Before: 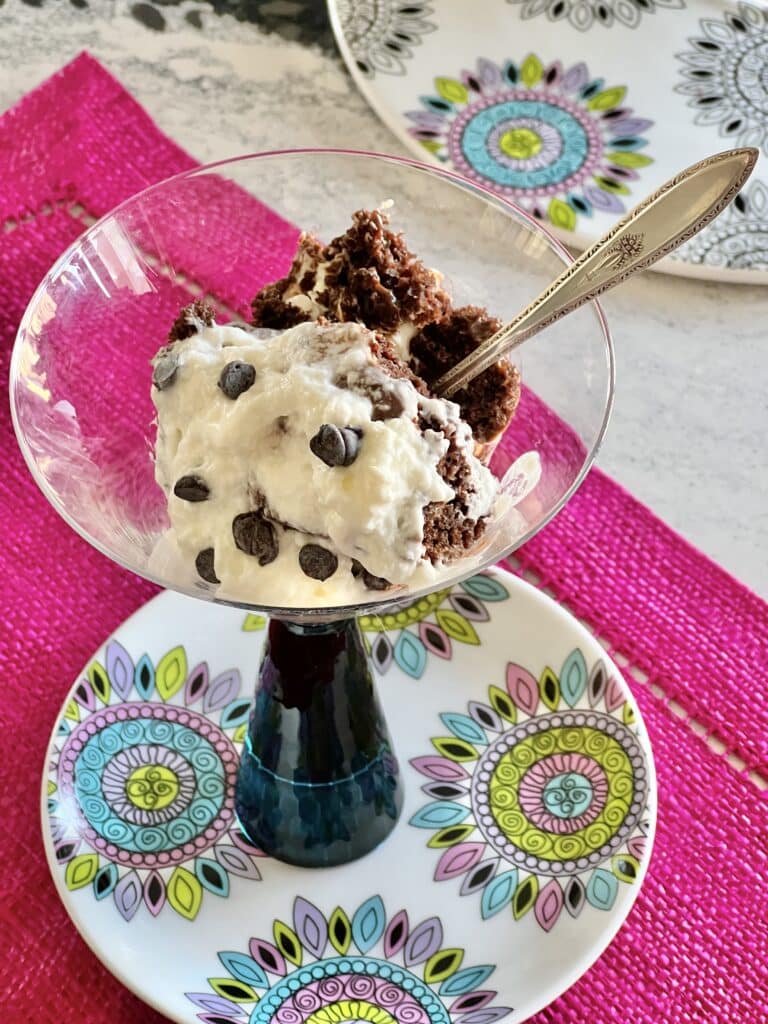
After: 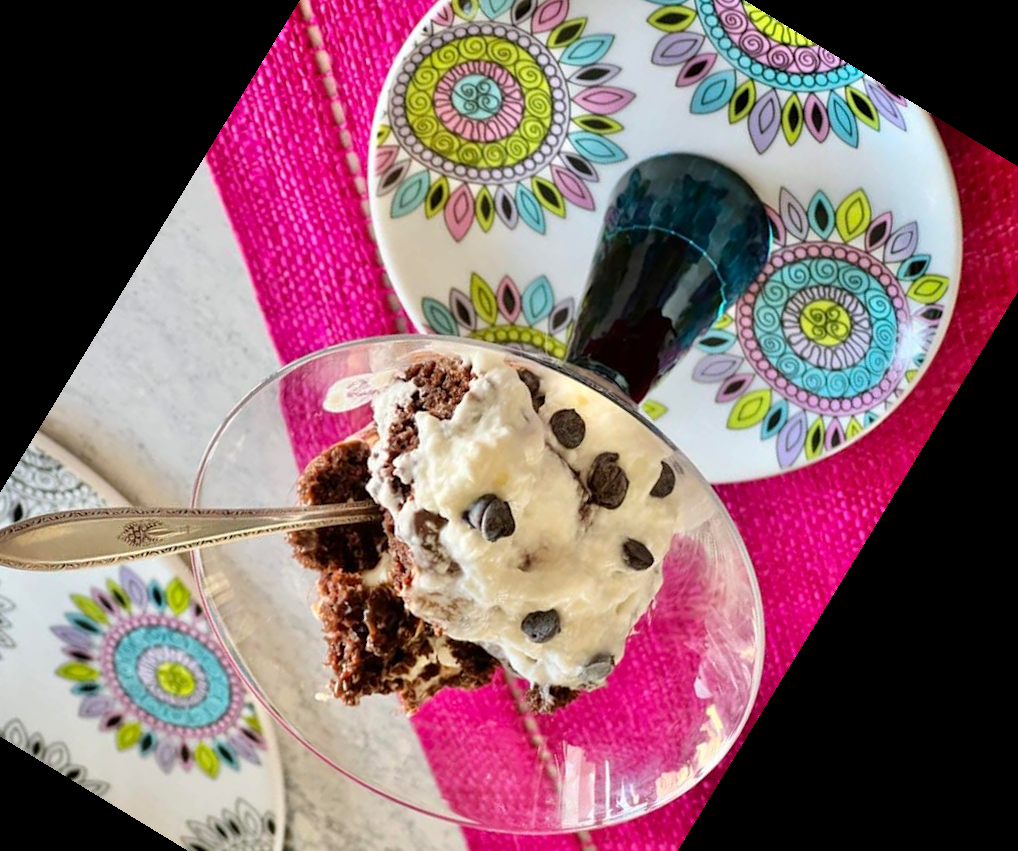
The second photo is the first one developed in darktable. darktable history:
rotate and perspective: rotation 0.192°, lens shift (horizontal) -0.015, crop left 0.005, crop right 0.996, crop top 0.006, crop bottom 0.99
crop and rotate: angle 148.68°, left 9.111%, top 15.603%, right 4.588%, bottom 17.041%
